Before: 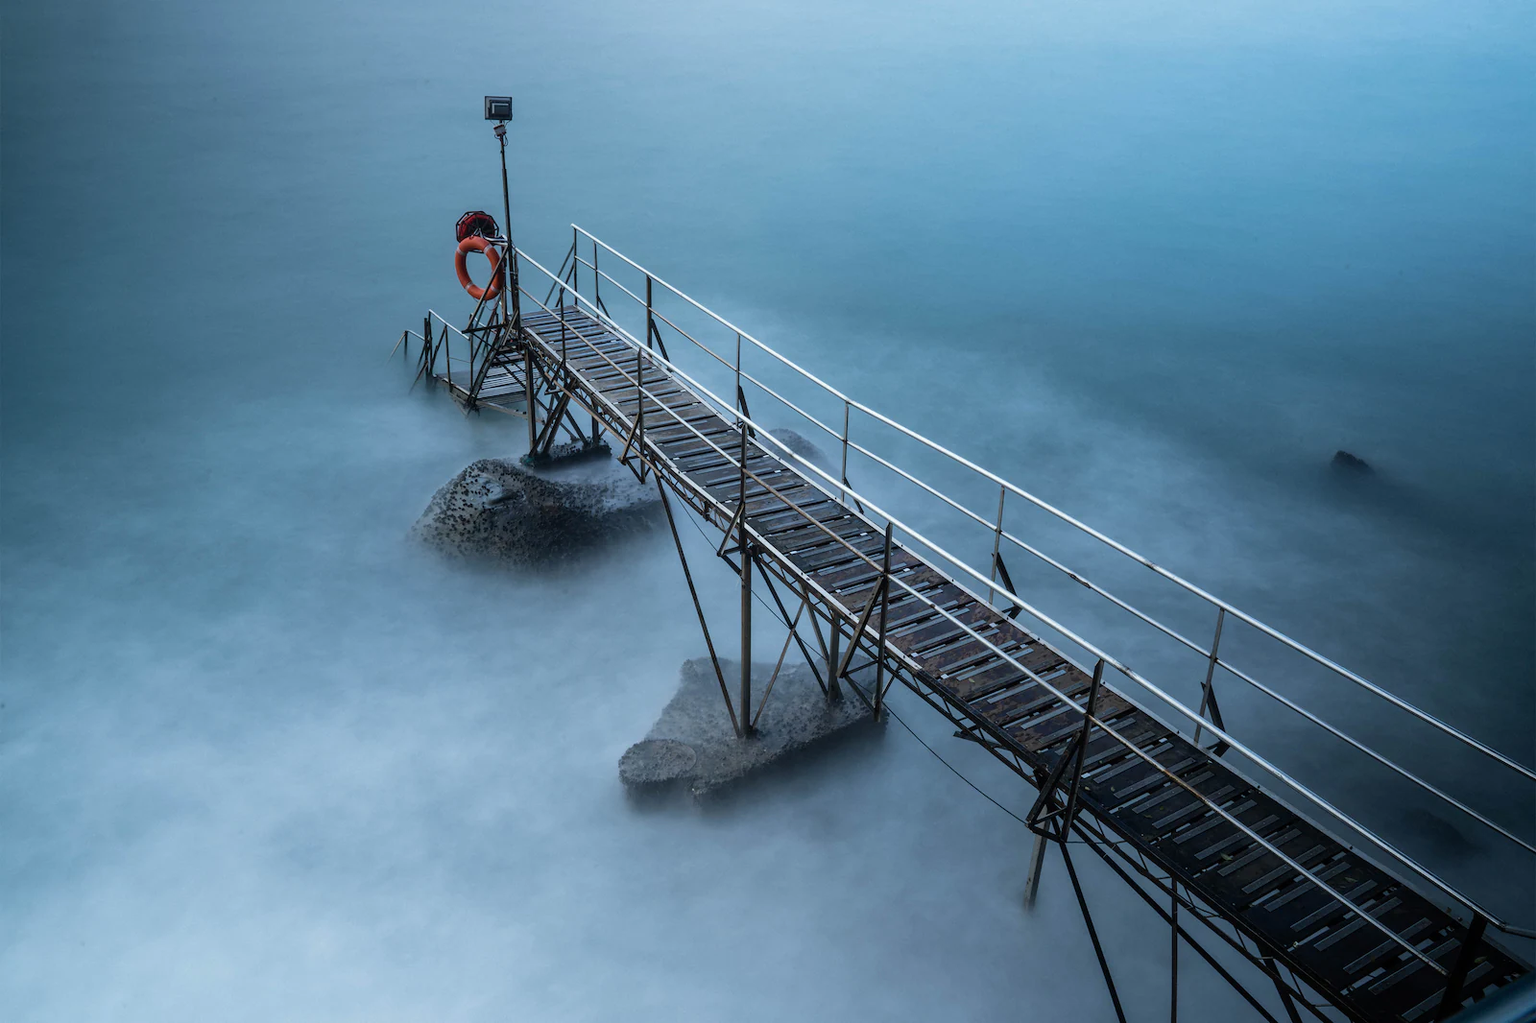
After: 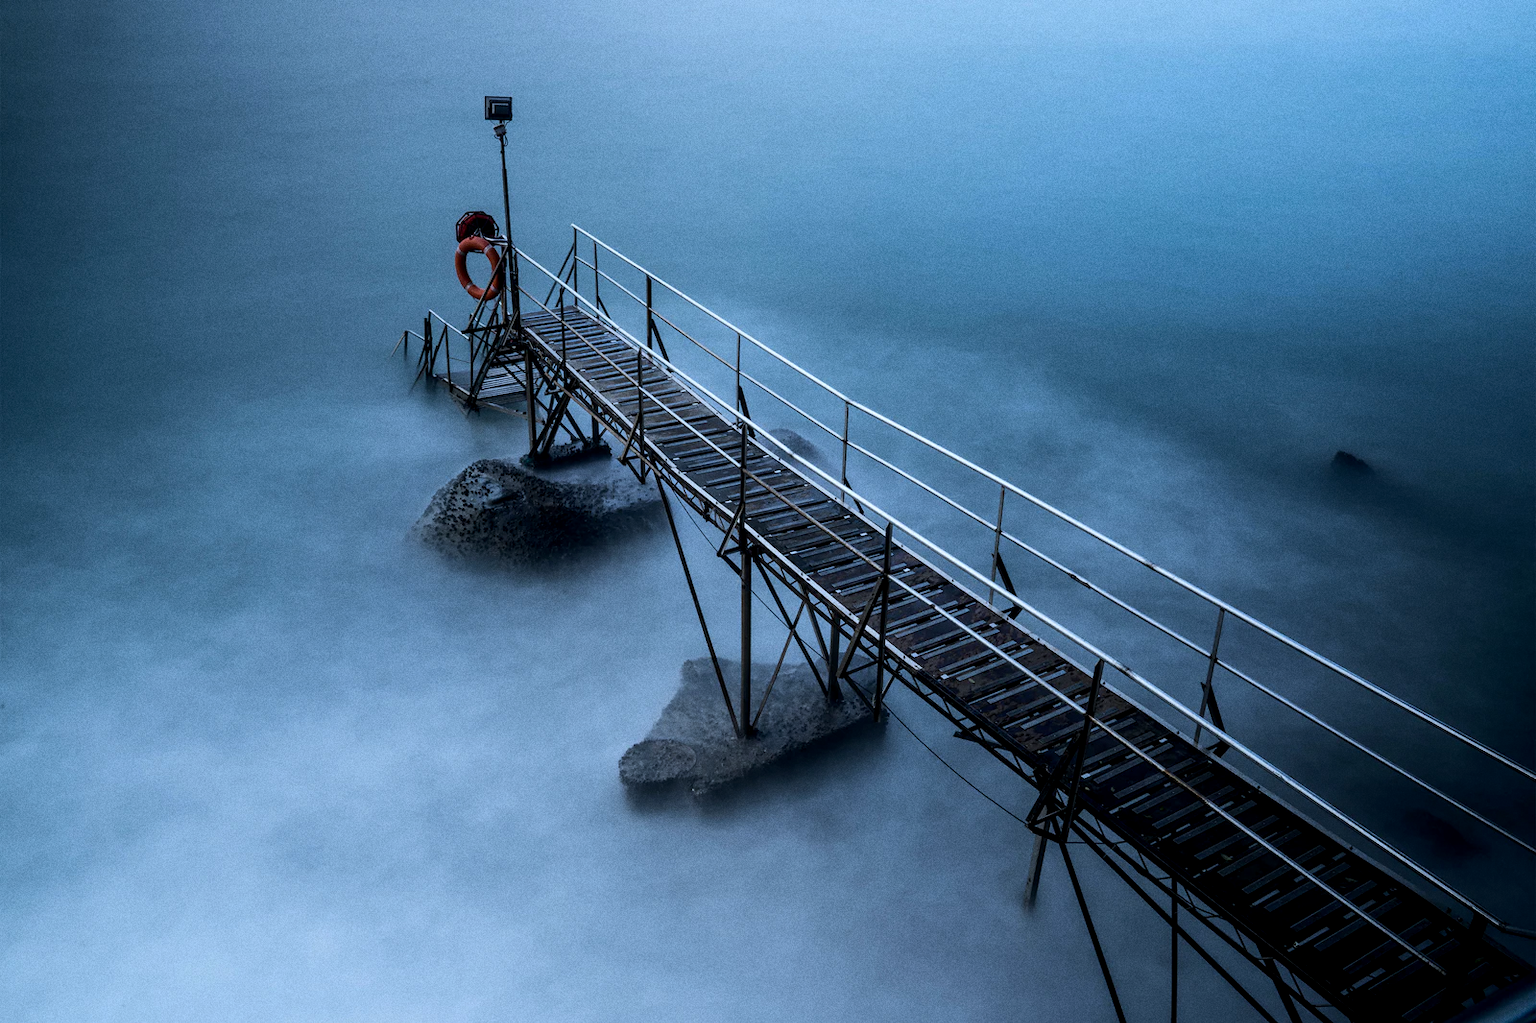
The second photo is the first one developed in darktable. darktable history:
tone equalizer: -8 EV -0.75 EV, -7 EV -0.7 EV, -6 EV -0.6 EV, -5 EV -0.4 EV, -3 EV 0.4 EV, -2 EV 0.6 EV, -1 EV 0.7 EV, +0 EV 0.75 EV, edges refinement/feathering 500, mask exposure compensation -1.57 EV, preserve details no
exposure: black level correction 0.009, exposure -0.637 EV, compensate highlight preservation false
grain: on, module defaults
white balance: red 0.954, blue 1.079
